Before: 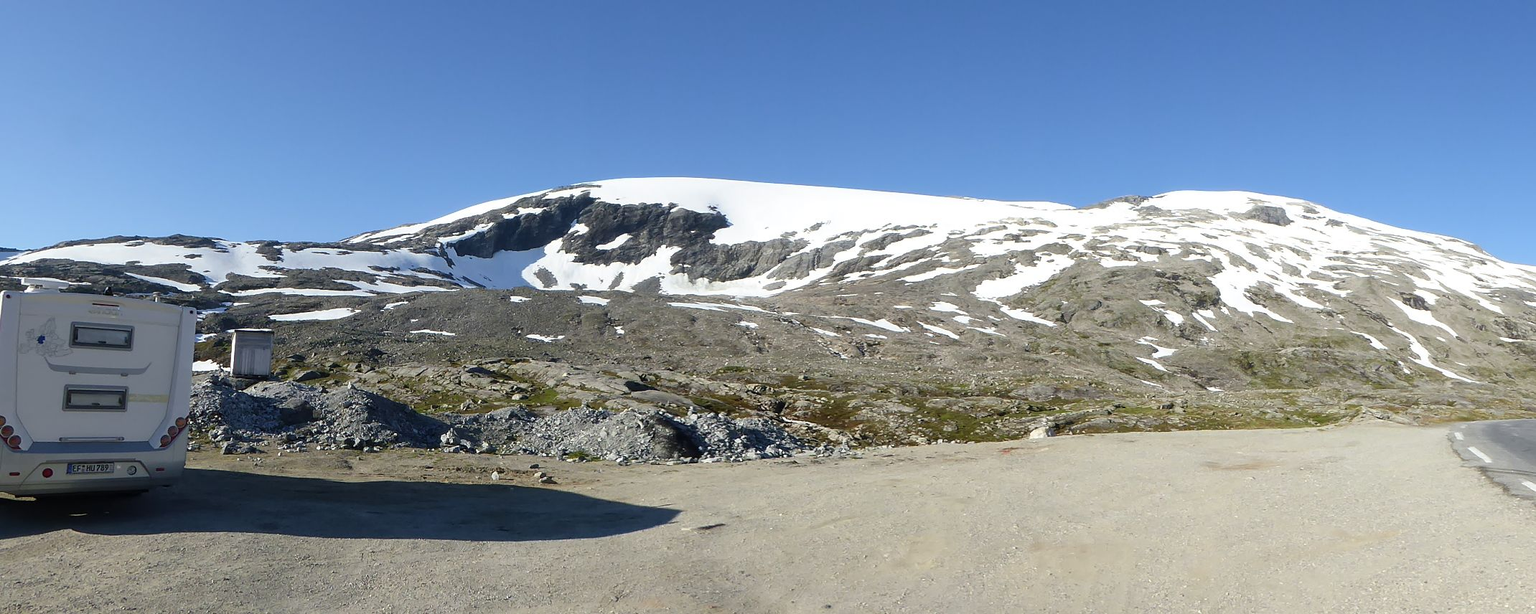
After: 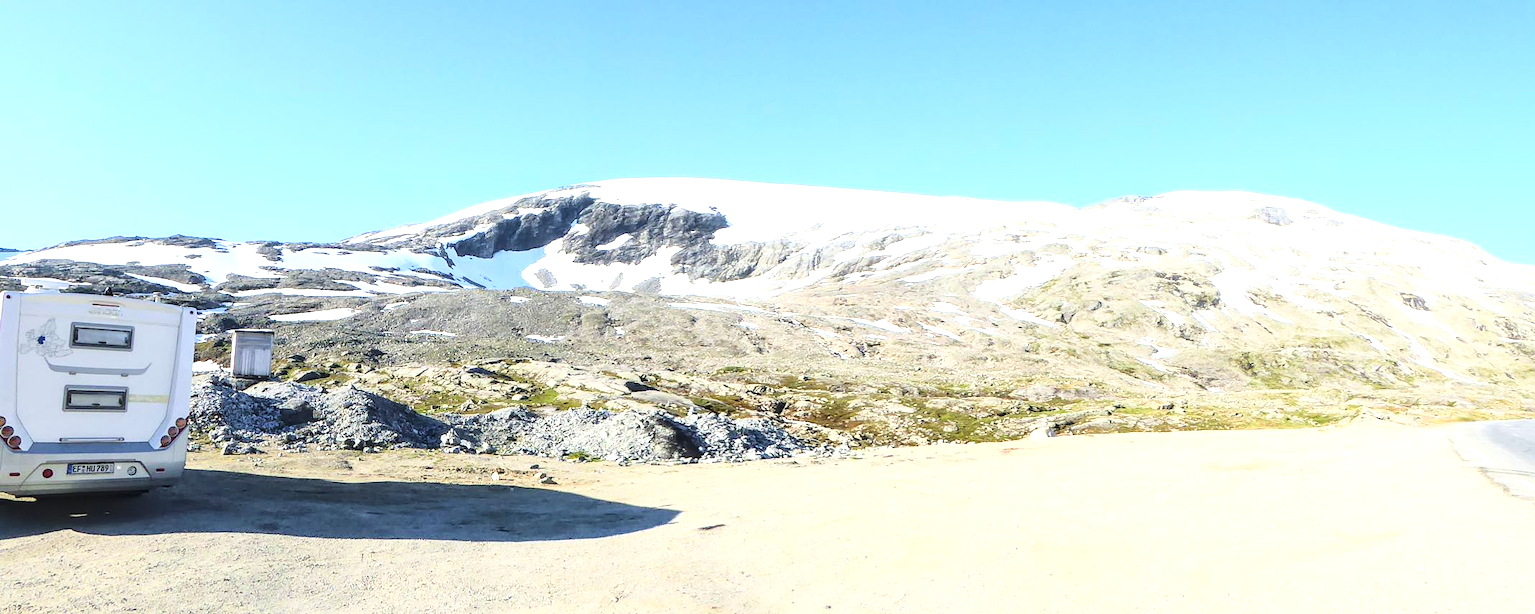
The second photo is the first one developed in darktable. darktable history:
base curve: curves: ch0 [(0, 0) (0.028, 0.03) (0.121, 0.232) (0.46, 0.748) (0.859, 0.968) (1, 1)]
local contrast: on, module defaults
exposure: black level correction 0, exposure 1.2 EV, compensate highlight preservation false
